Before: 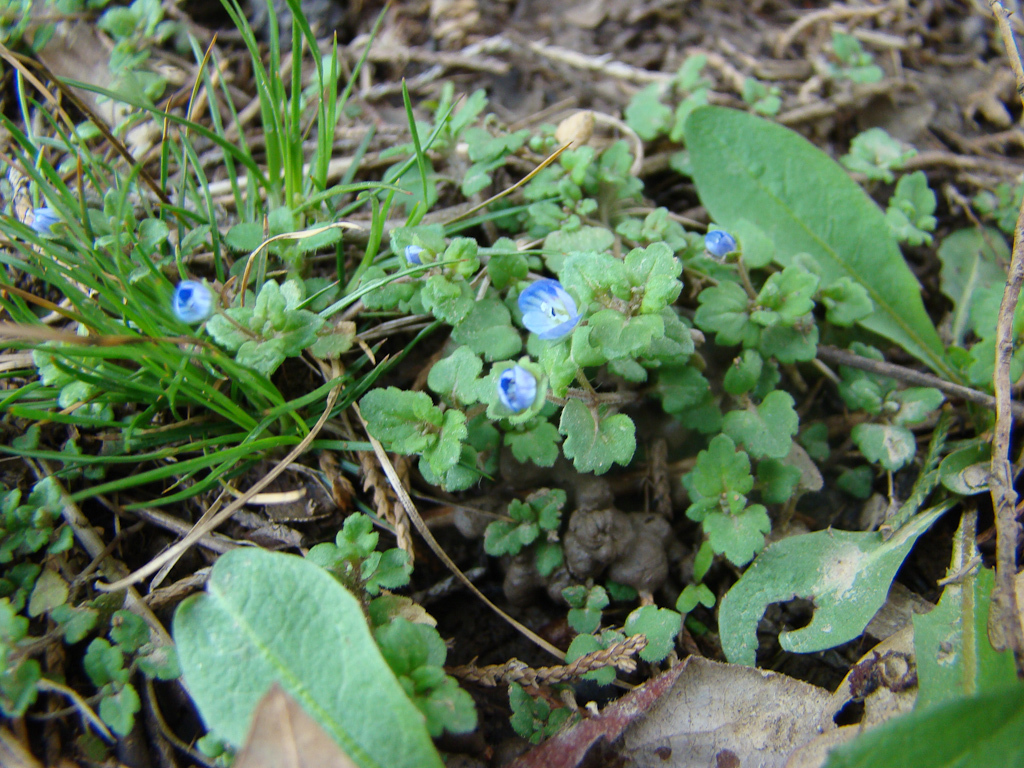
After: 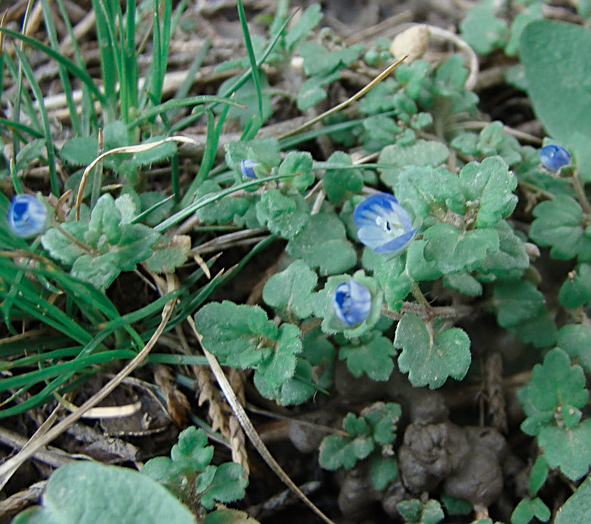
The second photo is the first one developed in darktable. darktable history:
crop: left 16.202%, top 11.208%, right 26.045%, bottom 20.557%
sharpen: on, module defaults
color zones: curves: ch0 [(0, 0.5) (0.125, 0.4) (0.25, 0.5) (0.375, 0.4) (0.5, 0.4) (0.625, 0.35) (0.75, 0.35) (0.875, 0.5)]; ch1 [(0, 0.35) (0.125, 0.45) (0.25, 0.35) (0.375, 0.35) (0.5, 0.35) (0.625, 0.35) (0.75, 0.45) (0.875, 0.35)]; ch2 [(0, 0.6) (0.125, 0.5) (0.25, 0.5) (0.375, 0.6) (0.5, 0.6) (0.625, 0.5) (0.75, 0.5) (0.875, 0.5)]
